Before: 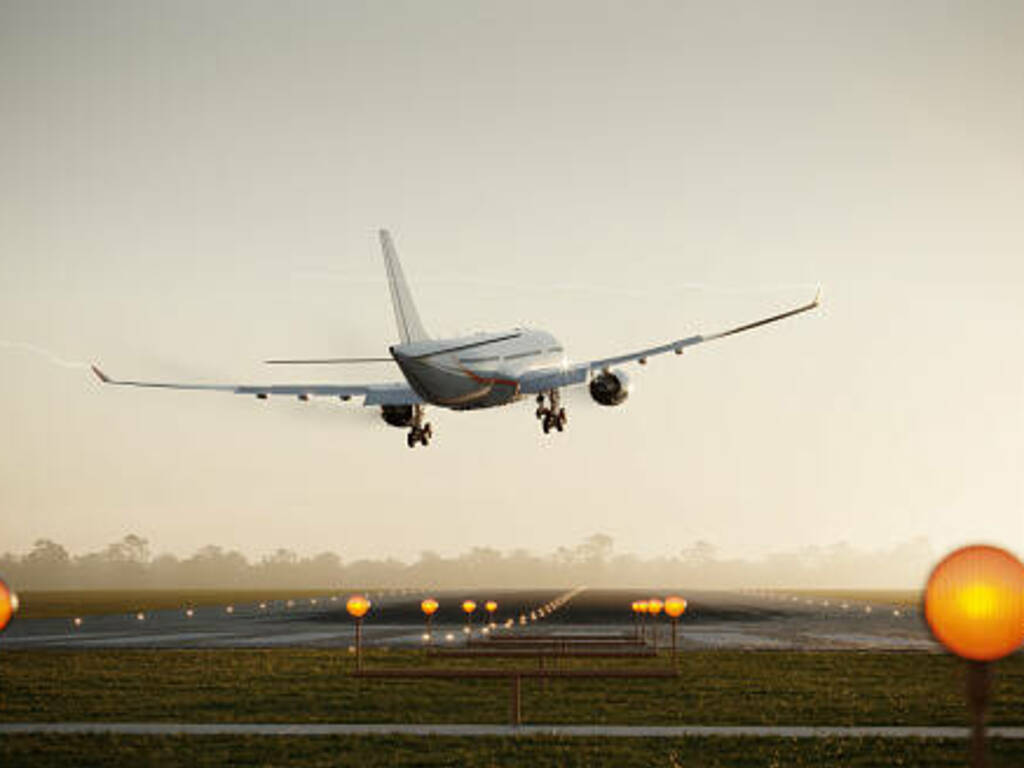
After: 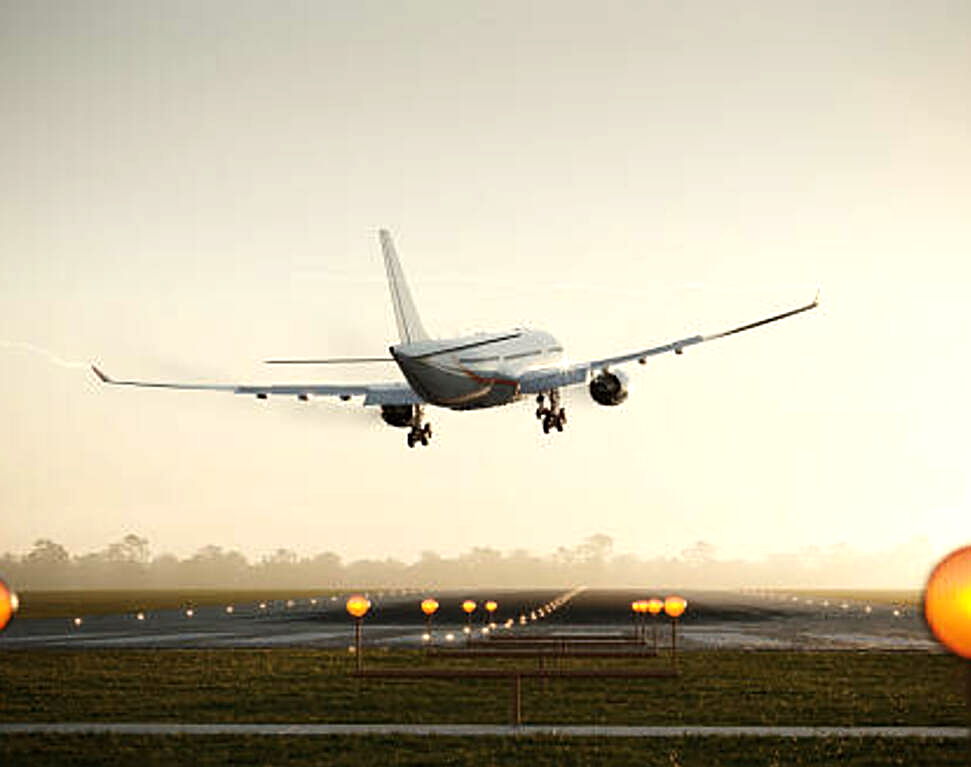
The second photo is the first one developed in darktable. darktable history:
crop and rotate: right 5.167%
white balance: red 1.009, blue 0.985
tone equalizer: -8 EV -0.417 EV, -7 EV -0.389 EV, -6 EV -0.333 EV, -5 EV -0.222 EV, -3 EV 0.222 EV, -2 EV 0.333 EV, -1 EV 0.389 EV, +0 EV 0.417 EV, edges refinement/feathering 500, mask exposure compensation -1.57 EV, preserve details no
exposure: compensate highlight preservation false
sharpen: on, module defaults
